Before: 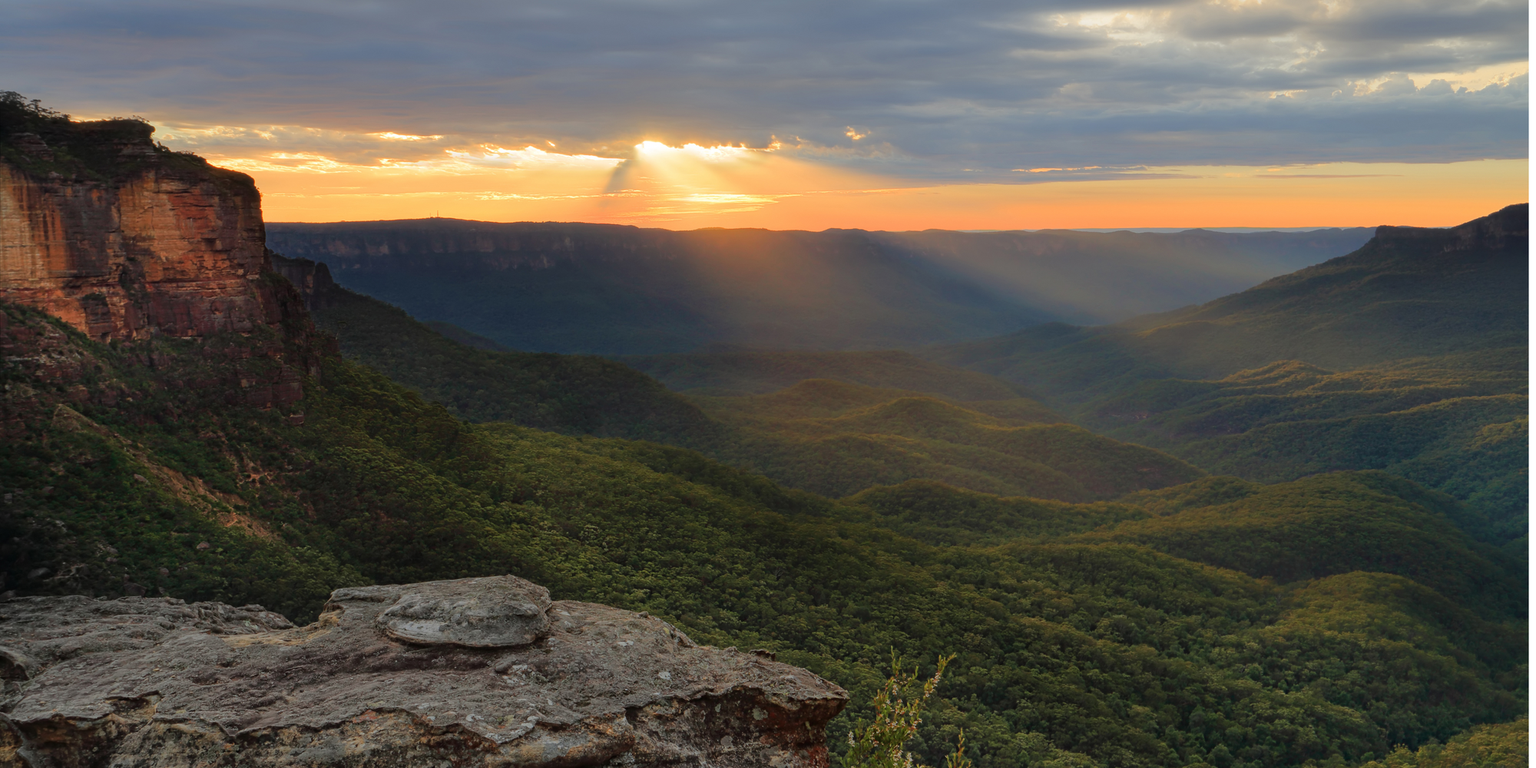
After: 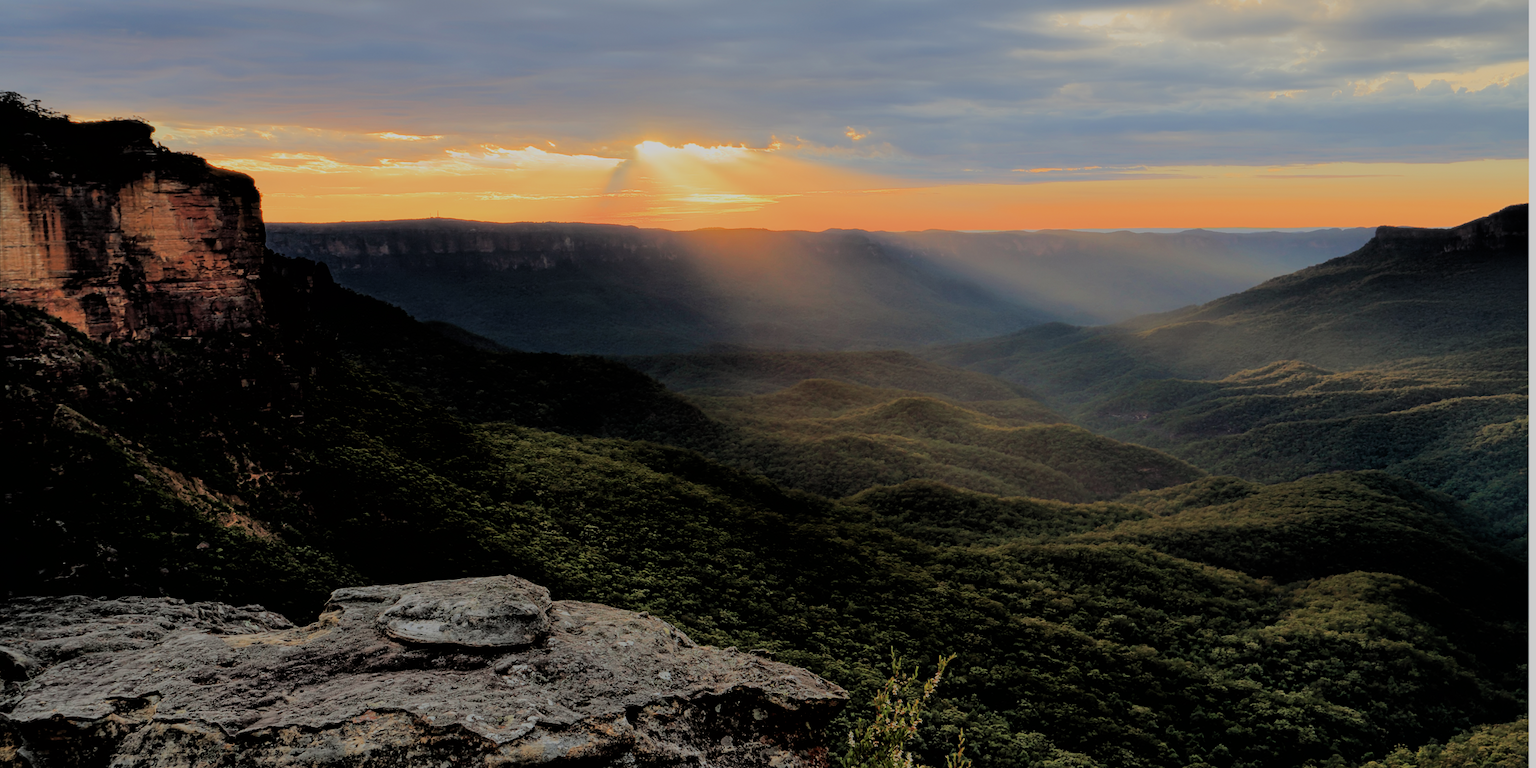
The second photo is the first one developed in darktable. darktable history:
tone equalizer: -8 EV -1.05 EV, -7 EV -1.04 EV, -6 EV -0.827 EV, -5 EV -0.617 EV, -3 EV 0.586 EV, -2 EV 0.843 EV, -1 EV 0.998 EV, +0 EV 1.08 EV, edges refinement/feathering 500, mask exposure compensation -1.57 EV, preserve details no
filmic rgb: black relative exposure -4.44 EV, white relative exposure 6.58 EV, hardness 1.84, contrast 0.509, color science v6 (2022)
